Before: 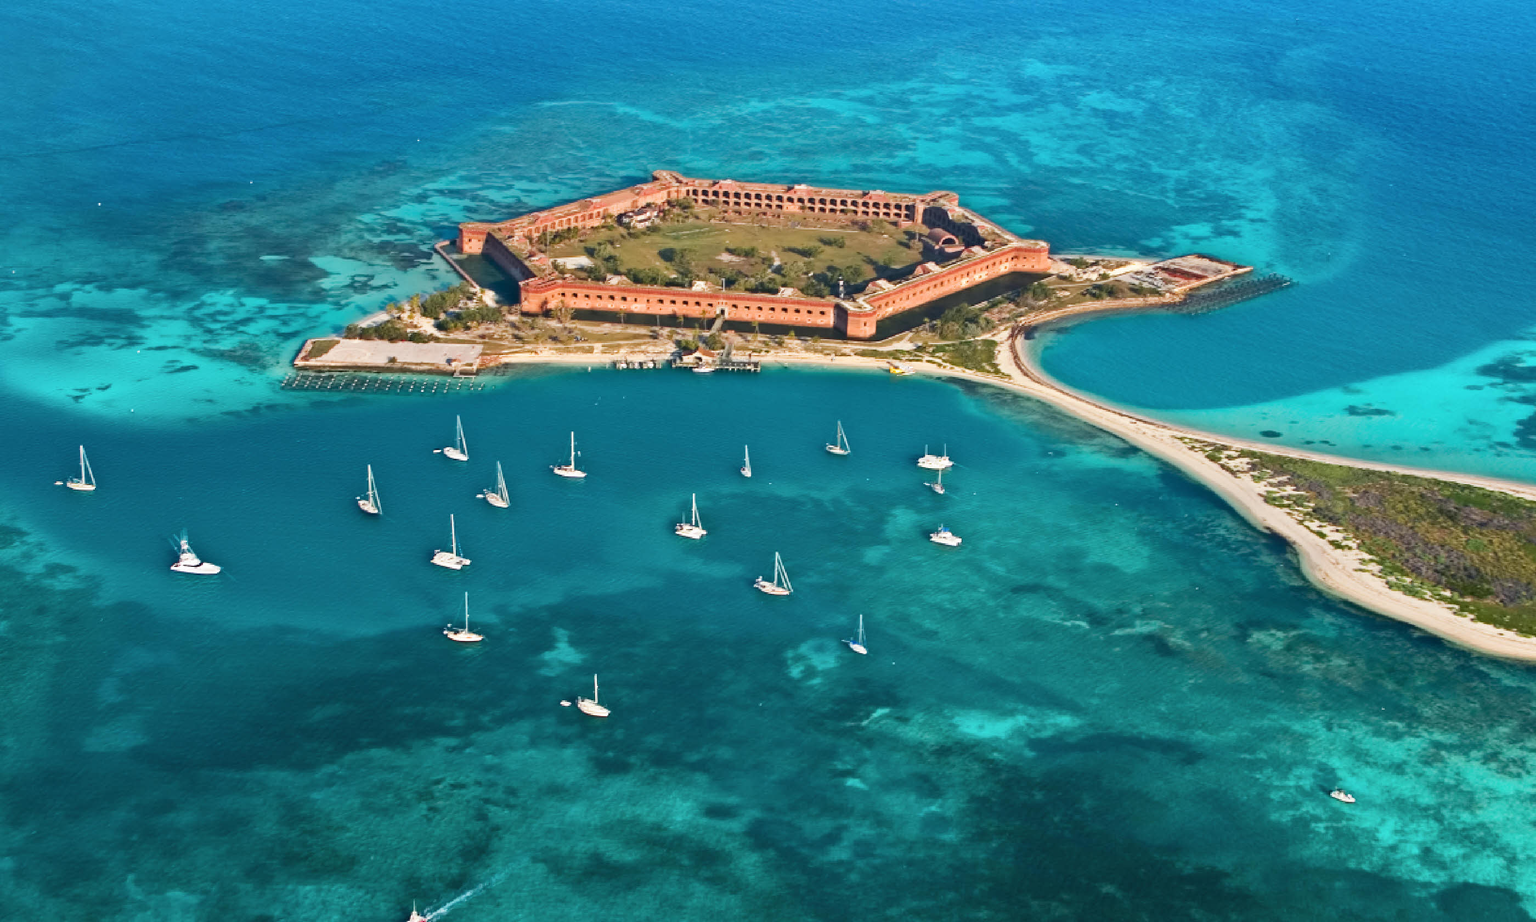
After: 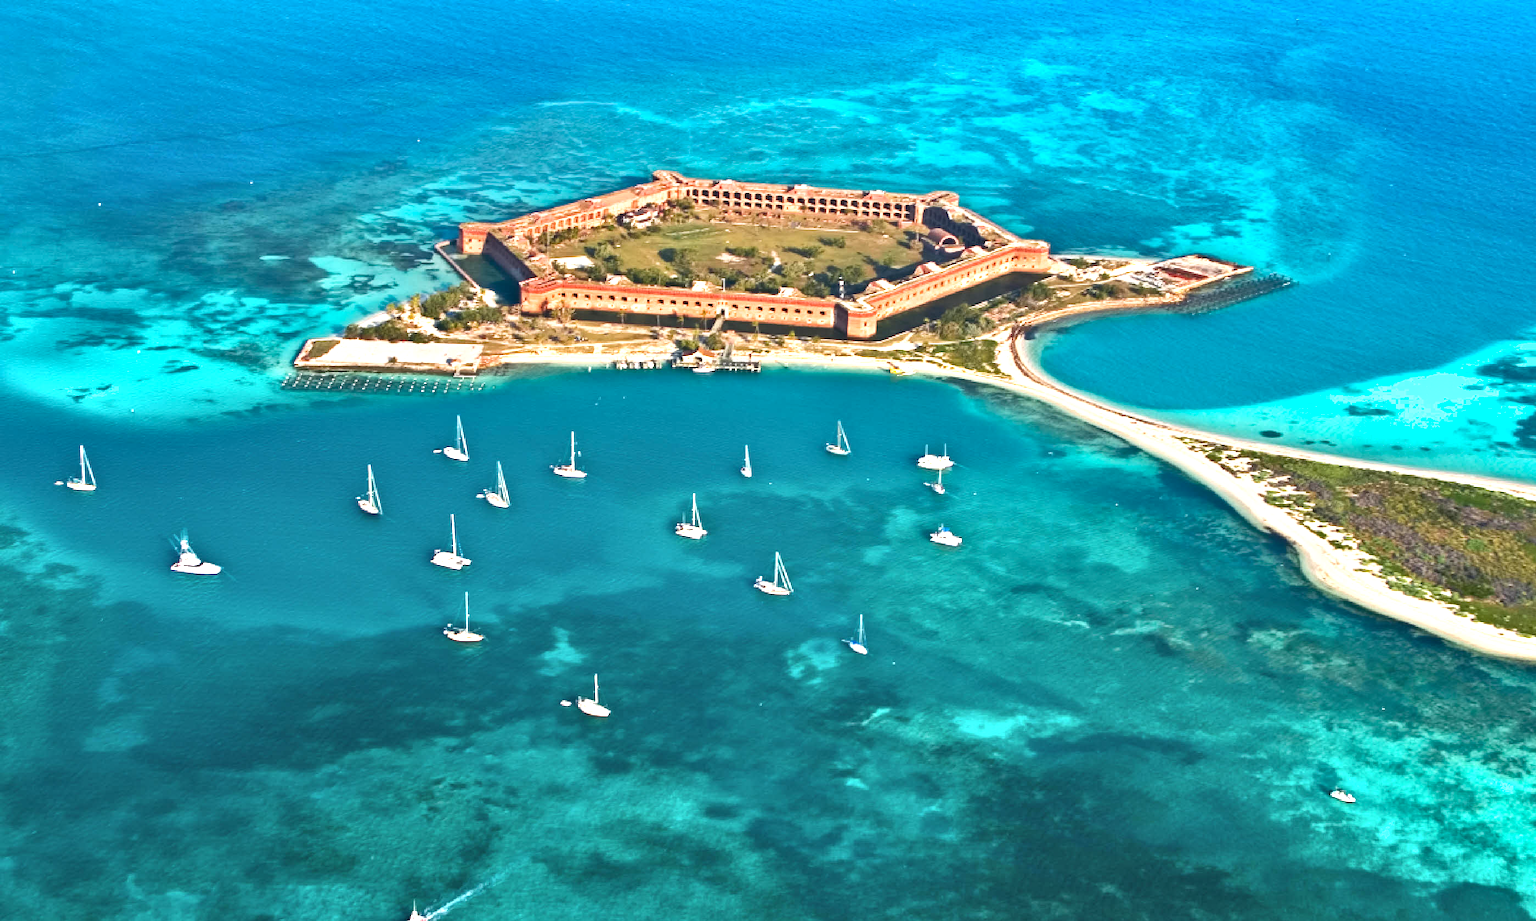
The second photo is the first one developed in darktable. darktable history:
tone equalizer: -8 EV -0.783 EV, -7 EV -0.687 EV, -6 EV -0.602 EV, -5 EV -0.367 EV, -3 EV 0.403 EV, -2 EV 0.6 EV, -1 EV 0.688 EV, +0 EV 0.746 EV, smoothing diameter 25%, edges refinement/feathering 7.72, preserve details guided filter
exposure: exposure 0.161 EV, compensate highlight preservation false
shadows and highlights: low approximation 0.01, soften with gaussian
